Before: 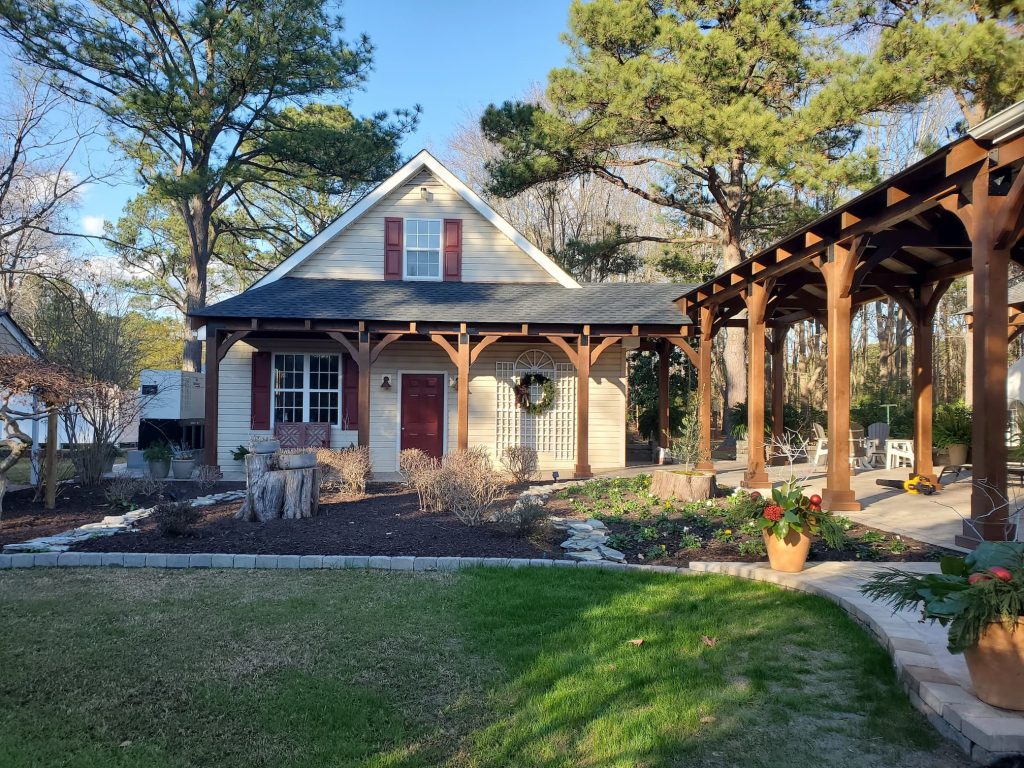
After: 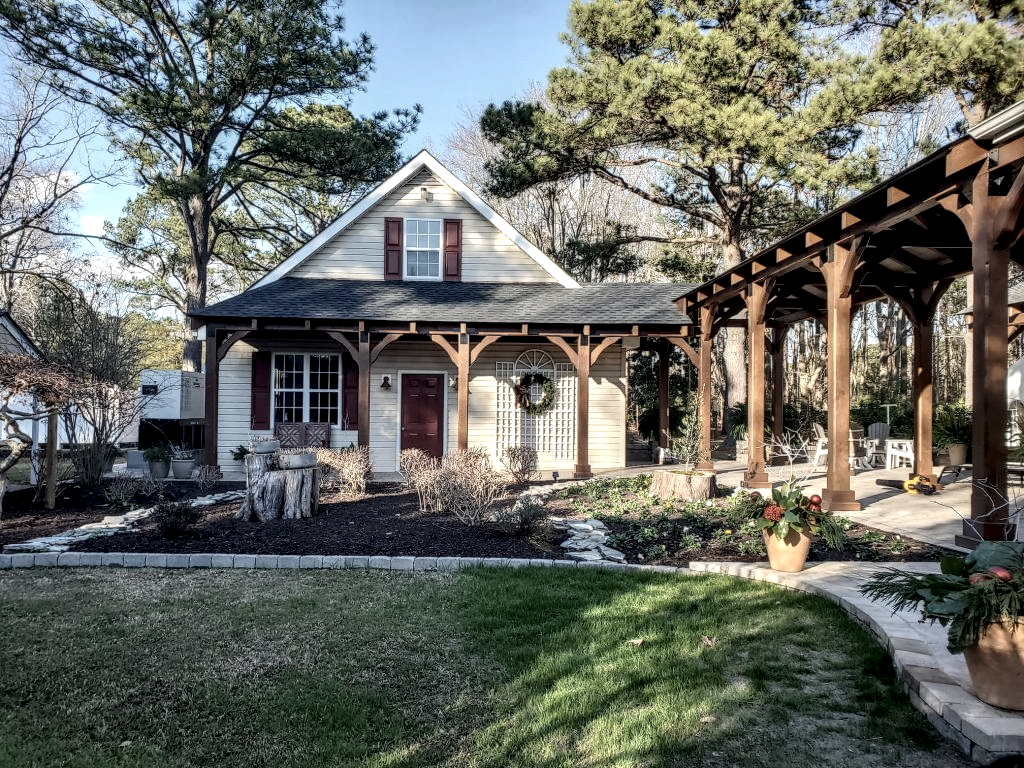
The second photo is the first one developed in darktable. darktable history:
contrast brightness saturation: contrast 0.1, saturation -0.355
local contrast: highlights 8%, shadows 39%, detail 184%, midtone range 0.478
